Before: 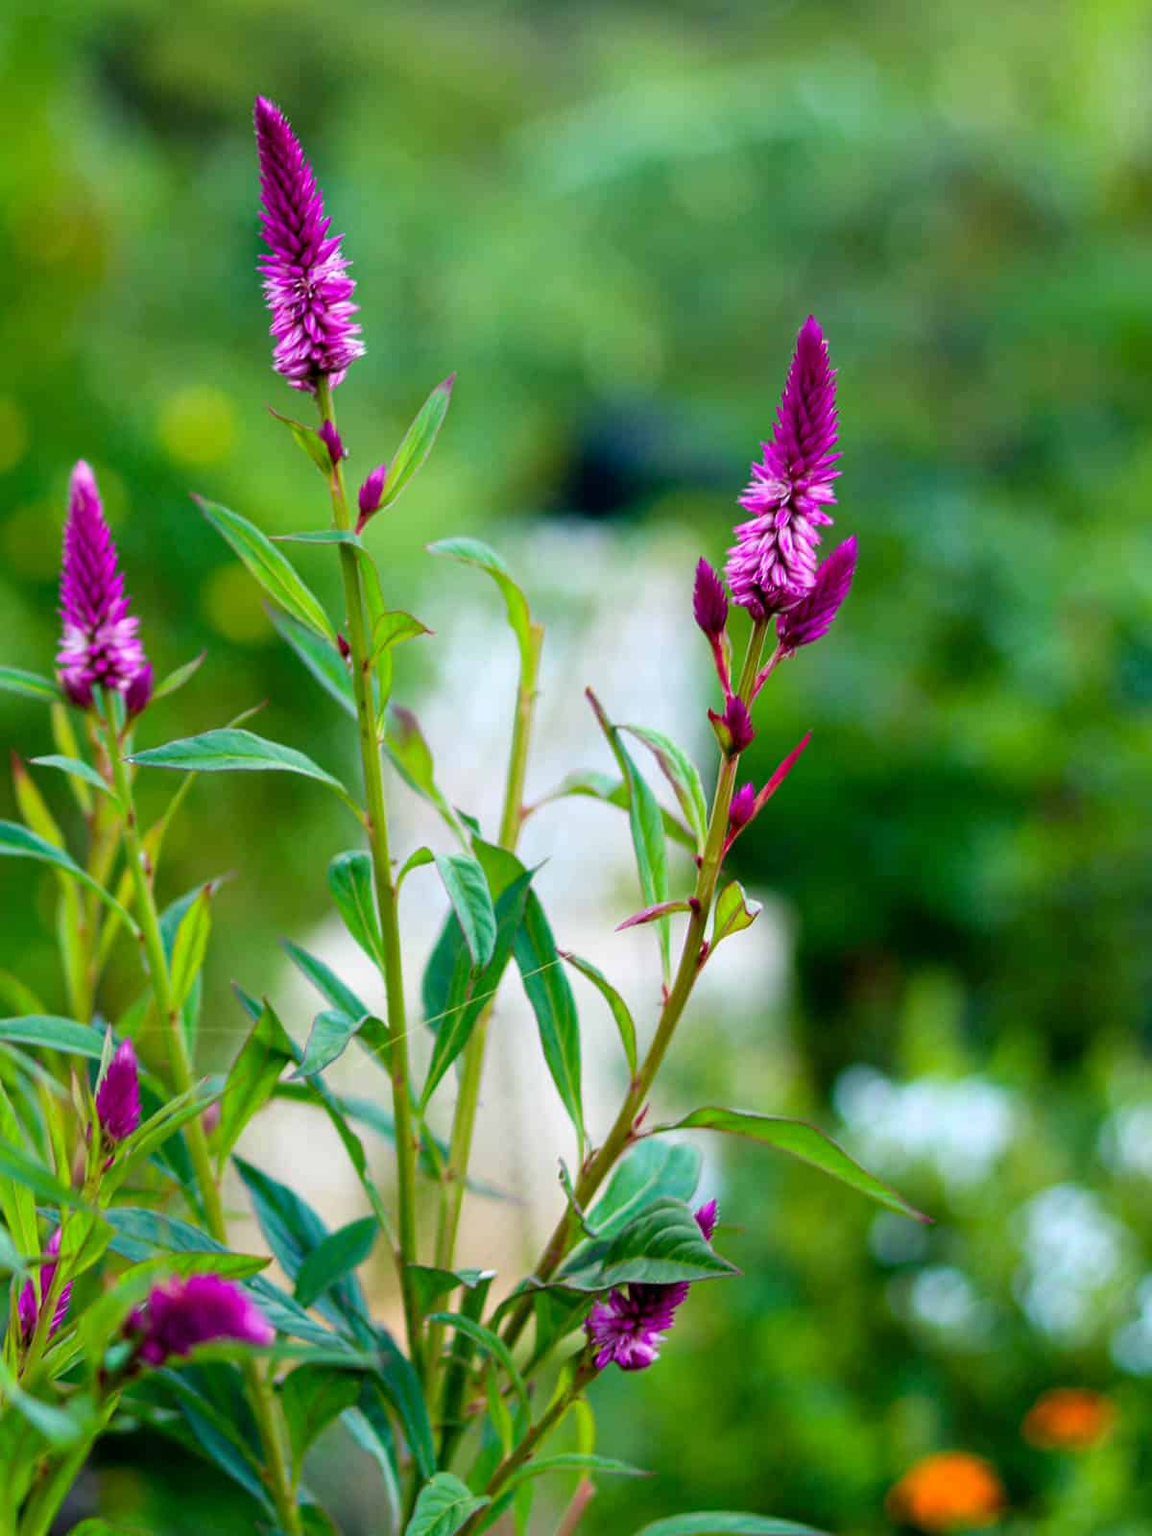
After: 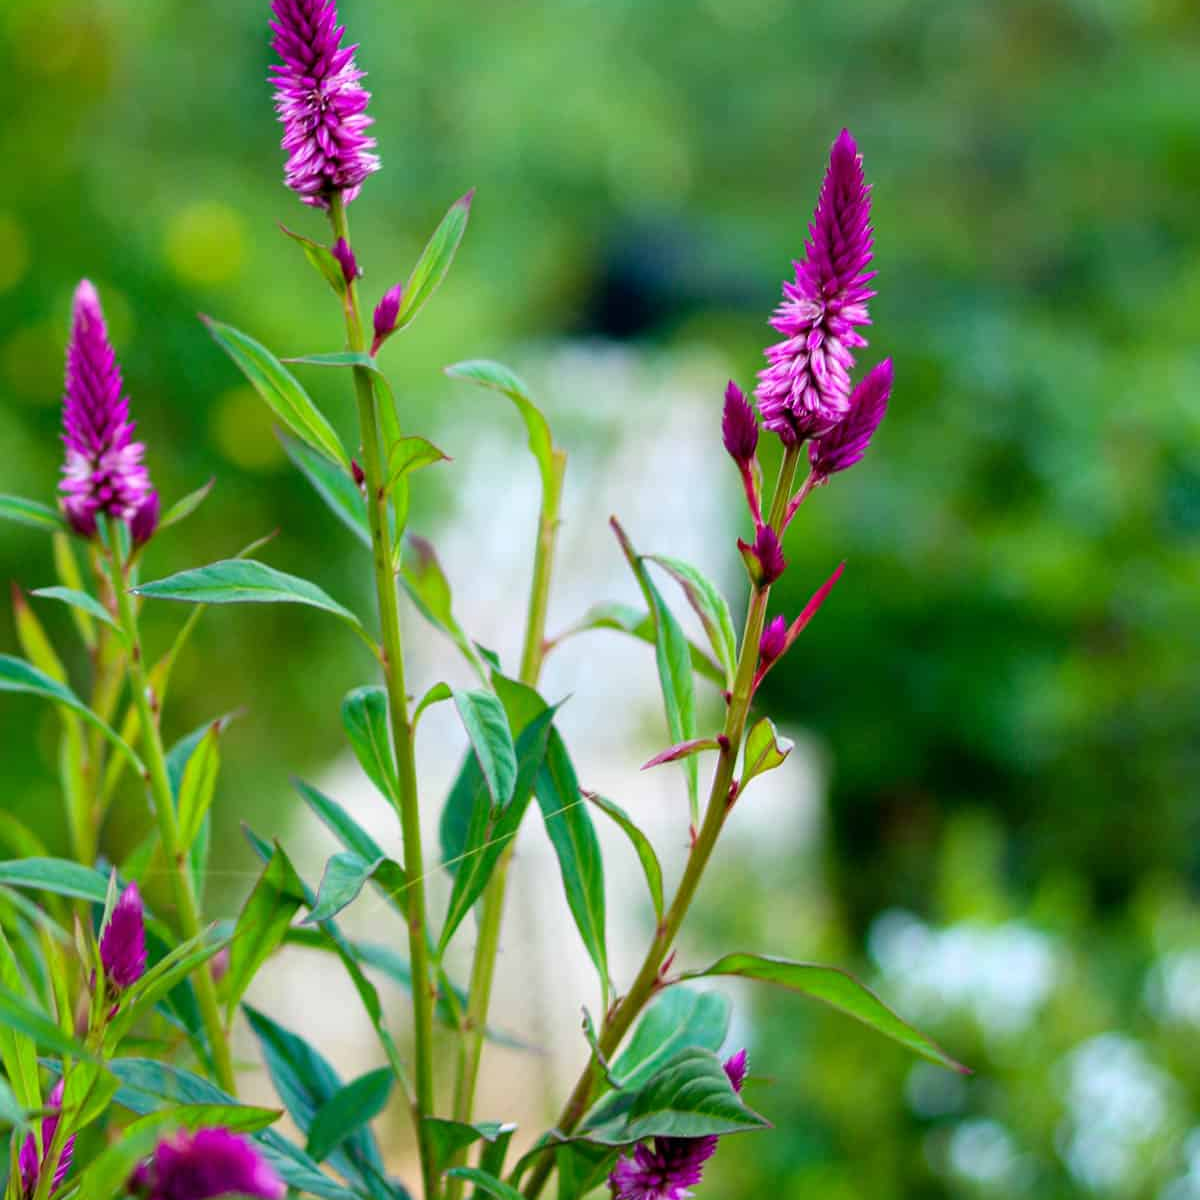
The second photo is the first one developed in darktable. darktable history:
crop and rotate: top 12.5%, bottom 12.5%
